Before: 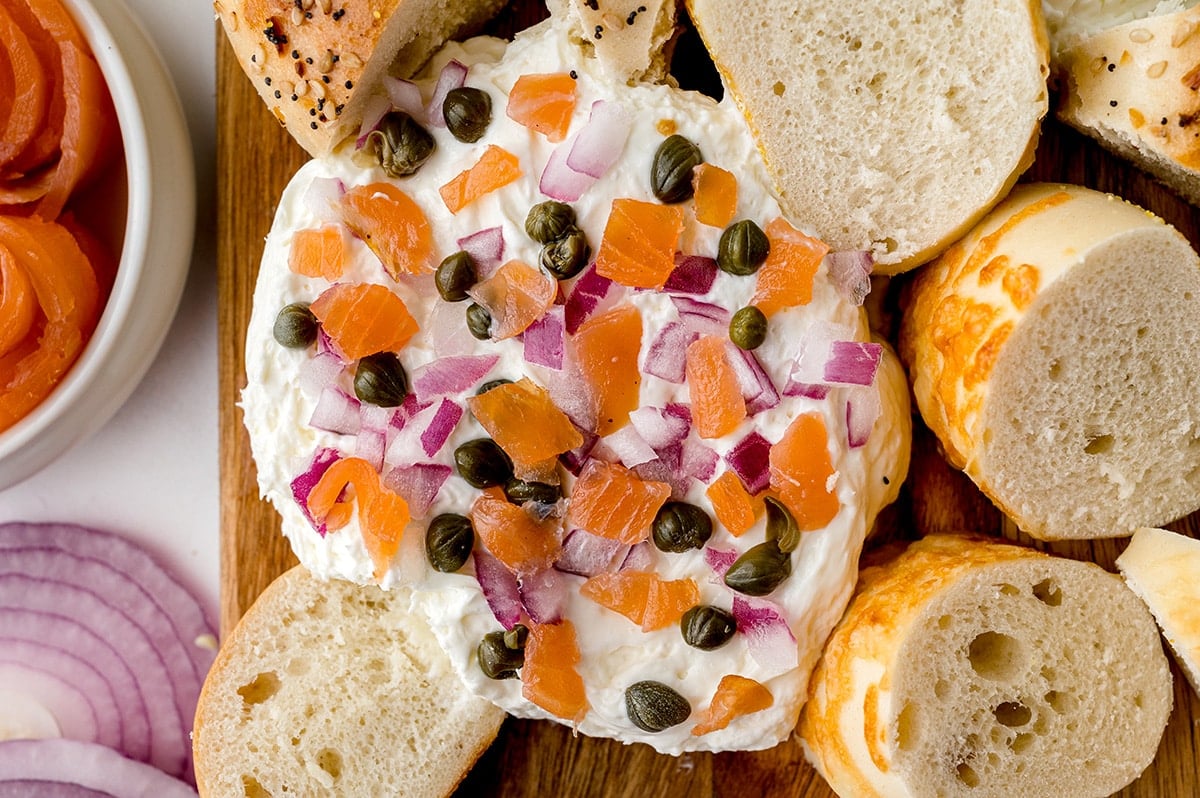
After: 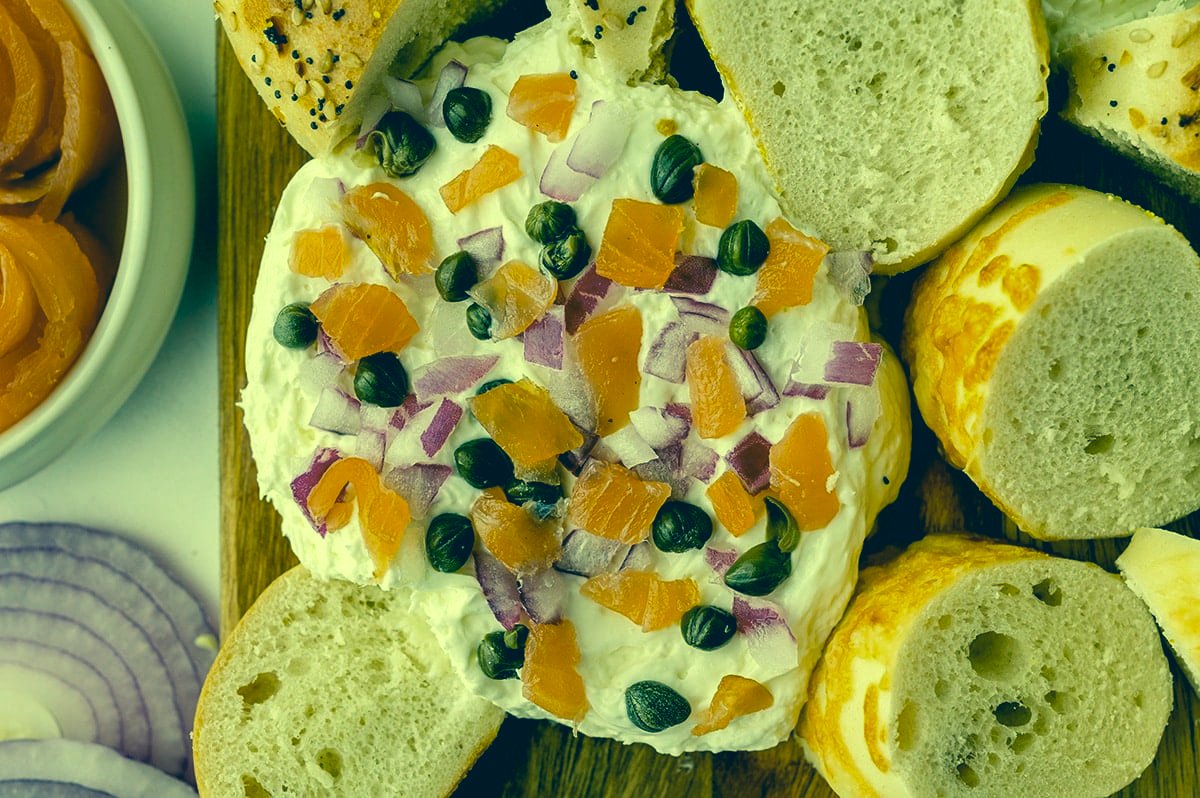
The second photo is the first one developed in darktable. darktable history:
shadows and highlights: low approximation 0.01, soften with gaussian
color correction: highlights a* -16.36, highlights b* 39.83, shadows a* -40, shadows b* -25.53
